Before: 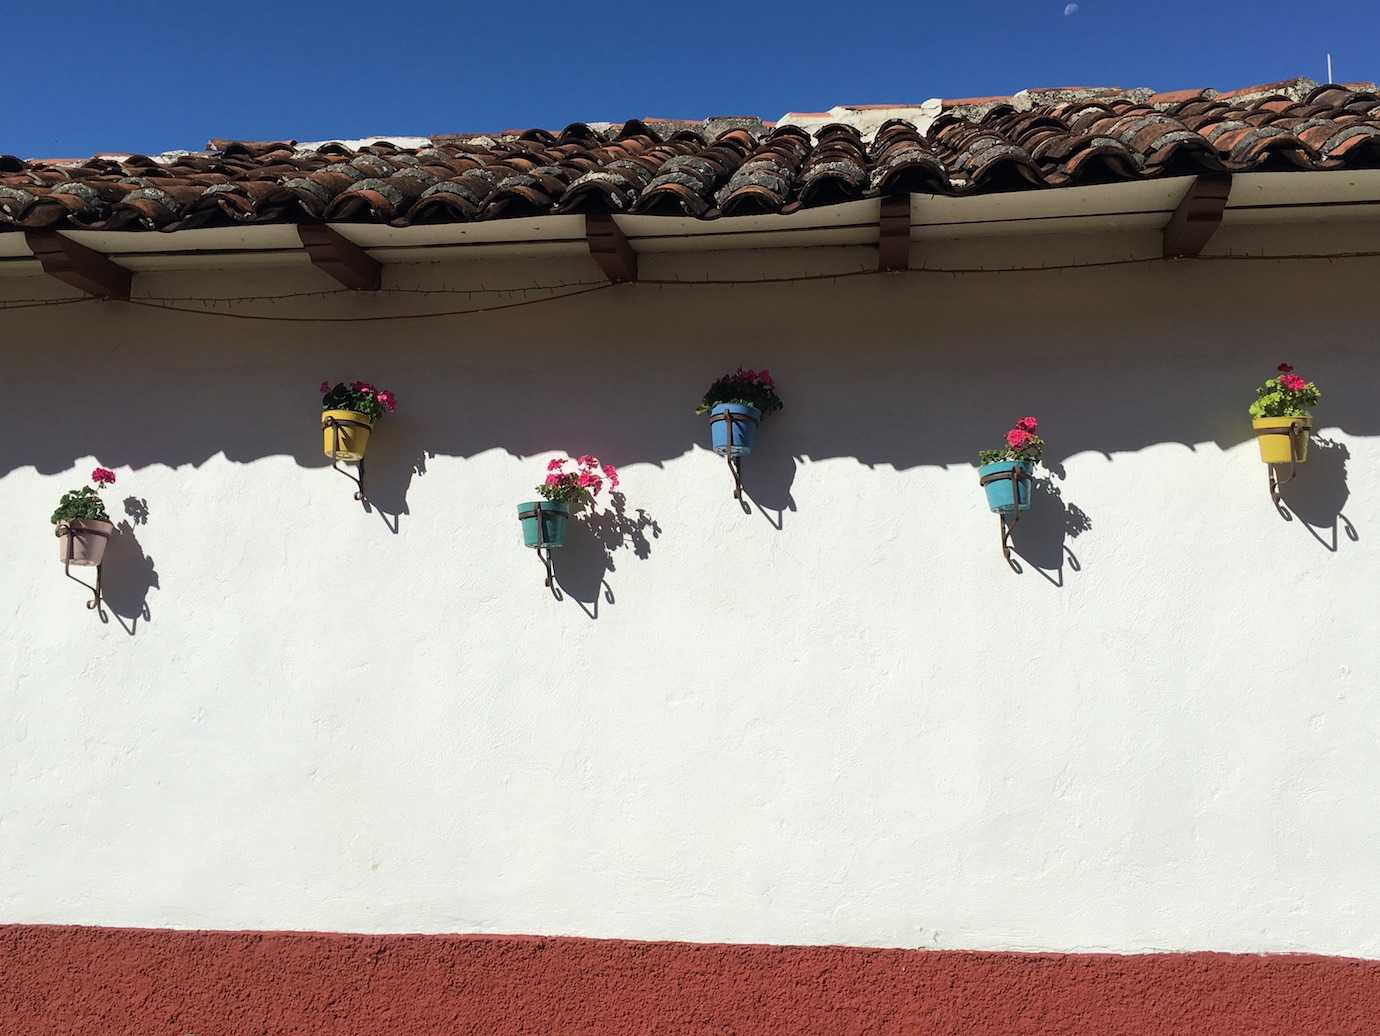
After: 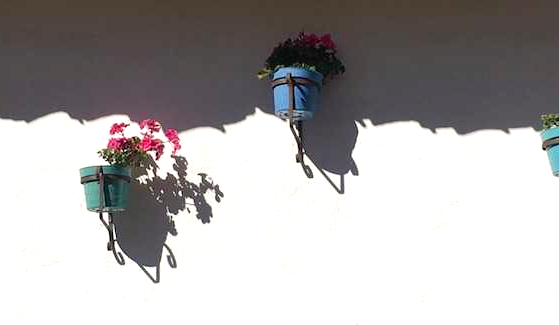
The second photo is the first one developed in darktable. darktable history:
color zones: curves: ch0 [(0, 0.5) (0.143, 0.5) (0.286, 0.5) (0.429, 0.504) (0.571, 0.5) (0.714, 0.509) (0.857, 0.5) (1, 0.5)]; ch1 [(0, 0.425) (0.143, 0.425) (0.286, 0.375) (0.429, 0.405) (0.571, 0.5) (0.714, 0.47) (0.857, 0.425) (1, 0.435)]; ch2 [(0, 0.5) (0.143, 0.5) (0.286, 0.5) (0.429, 0.517) (0.571, 0.5) (0.714, 0.51) (0.857, 0.5) (1, 0.5)]
crop: left 31.81%, top 32.505%, right 27.674%, bottom 36.059%
color balance rgb: highlights gain › chroma 1.422%, highlights gain › hue 51.94°, perceptual saturation grading › global saturation 20%, perceptual saturation grading › highlights -25.52%, perceptual saturation grading › shadows 26.133%, perceptual brilliance grading › global brilliance 9.653%
